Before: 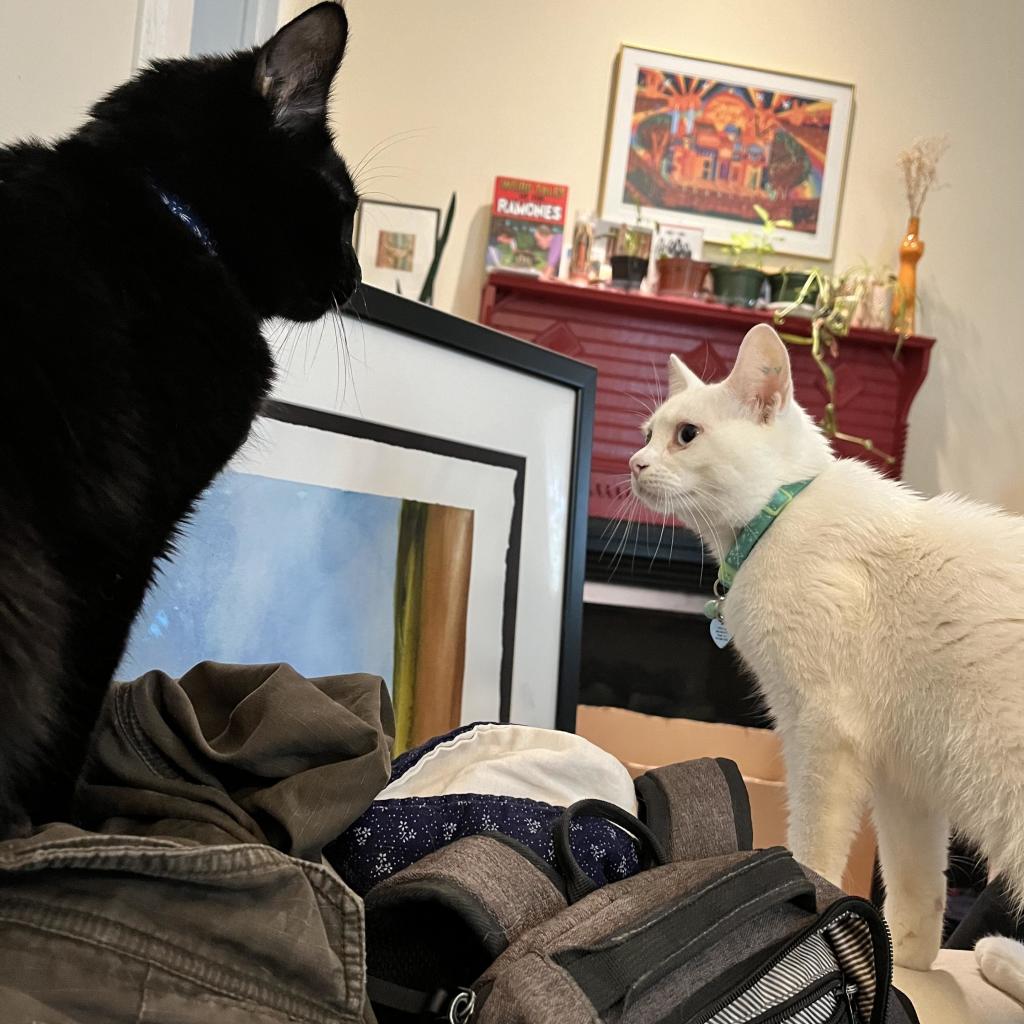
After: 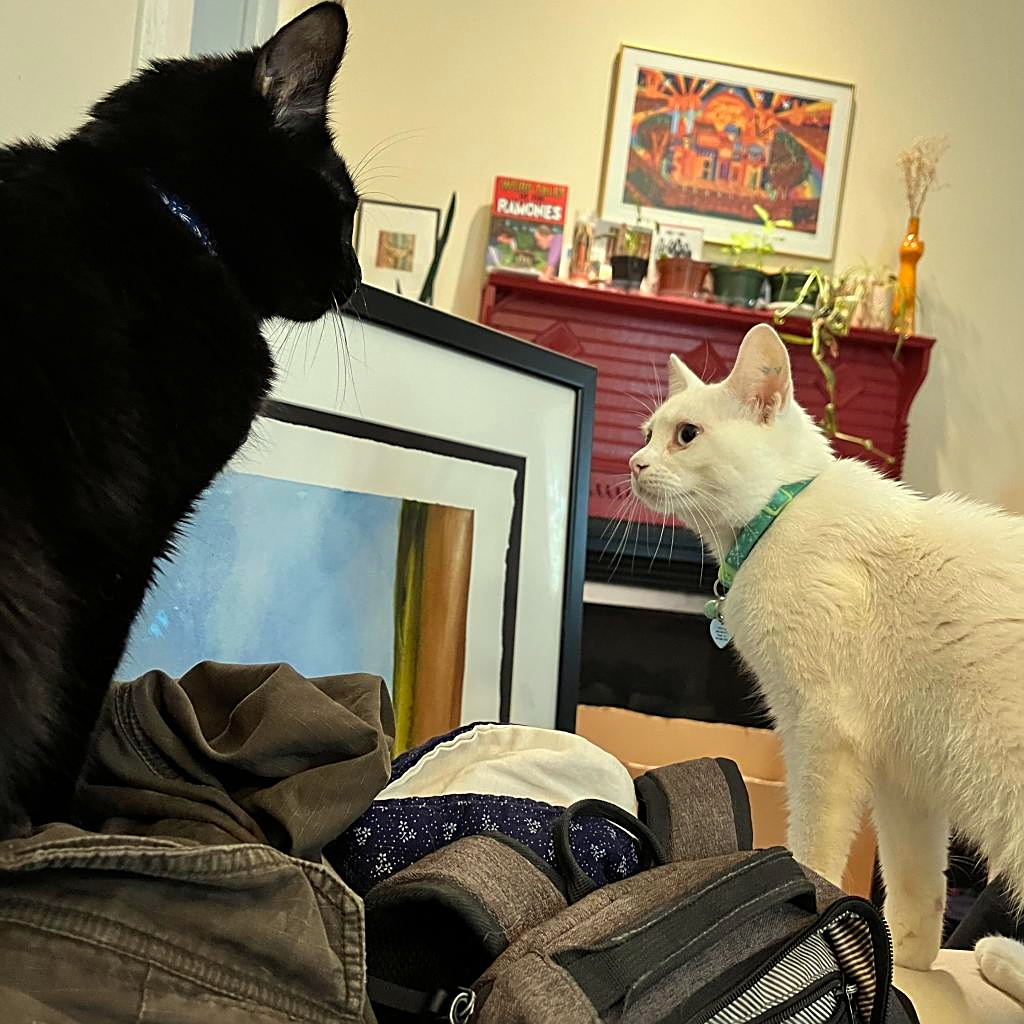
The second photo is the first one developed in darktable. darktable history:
sharpen: on, module defaults
color correction: highlights a* -5.94, highlights b* 11.19
